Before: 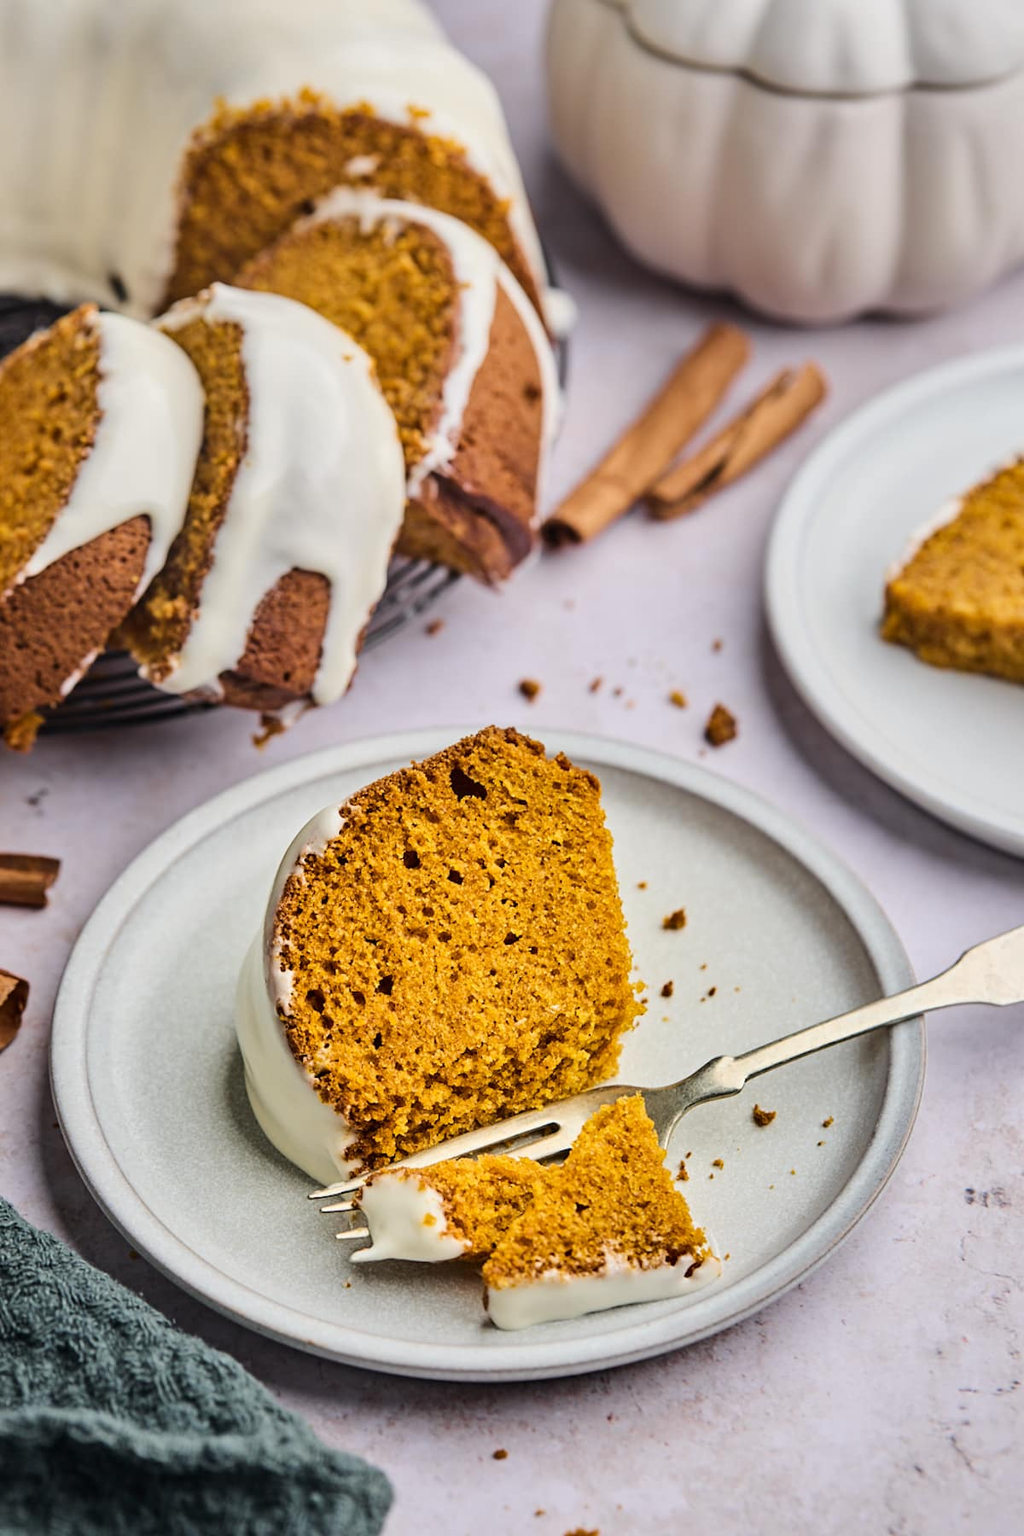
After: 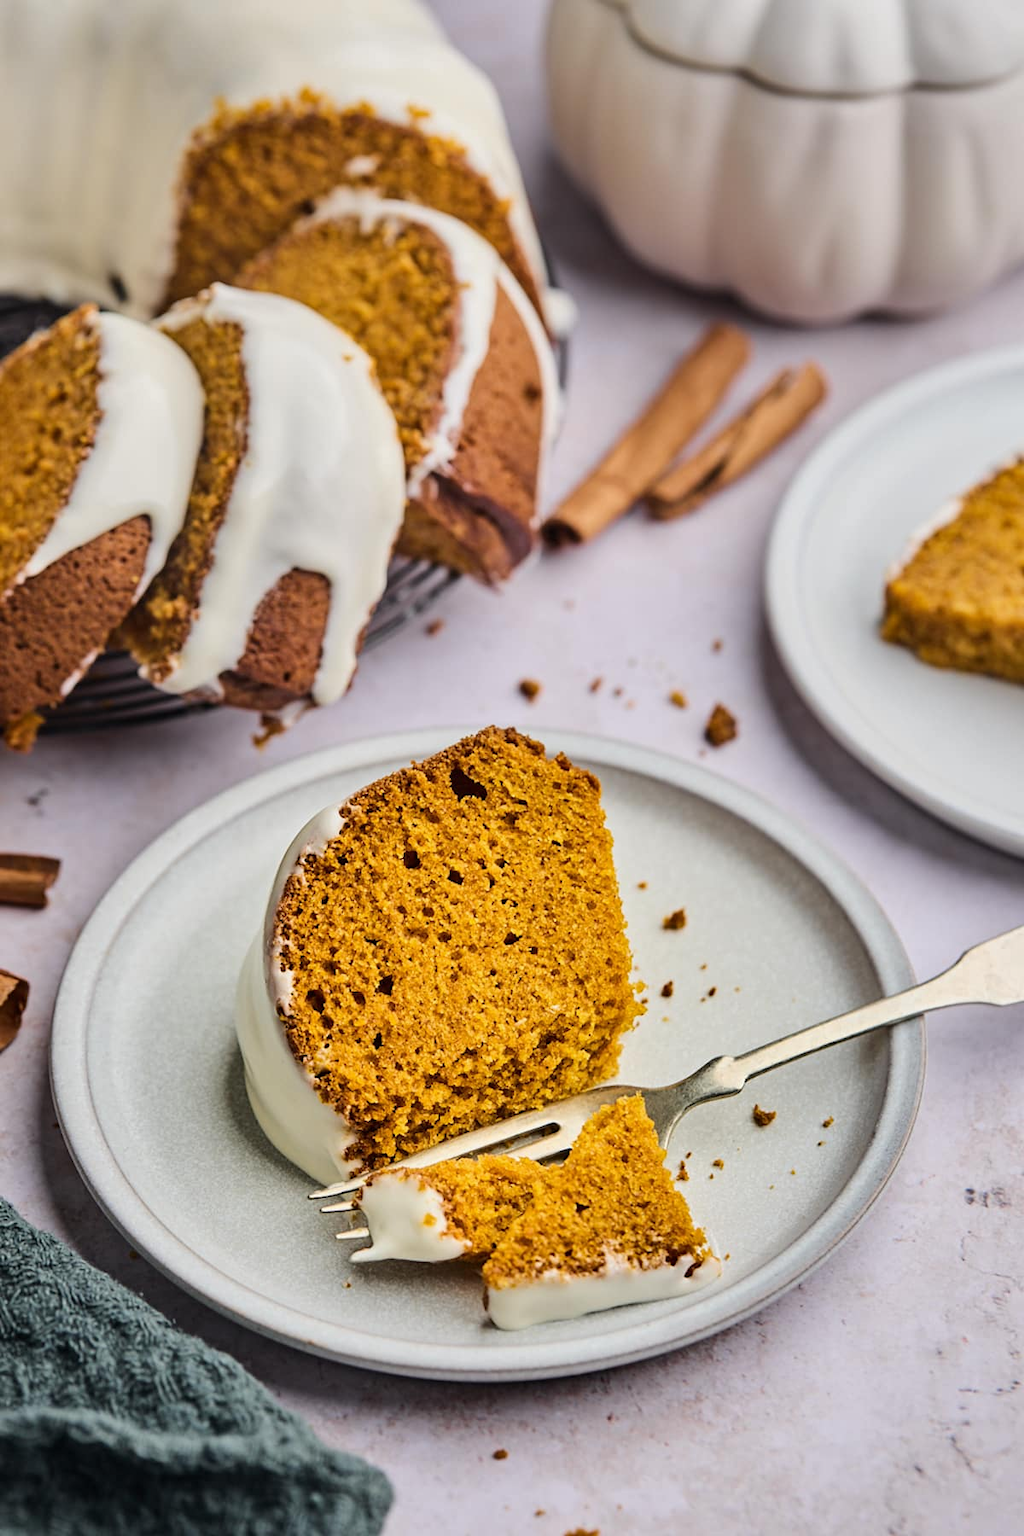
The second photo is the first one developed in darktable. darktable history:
exposure: exposure -0.048 EV, compensate highlight preservation false
